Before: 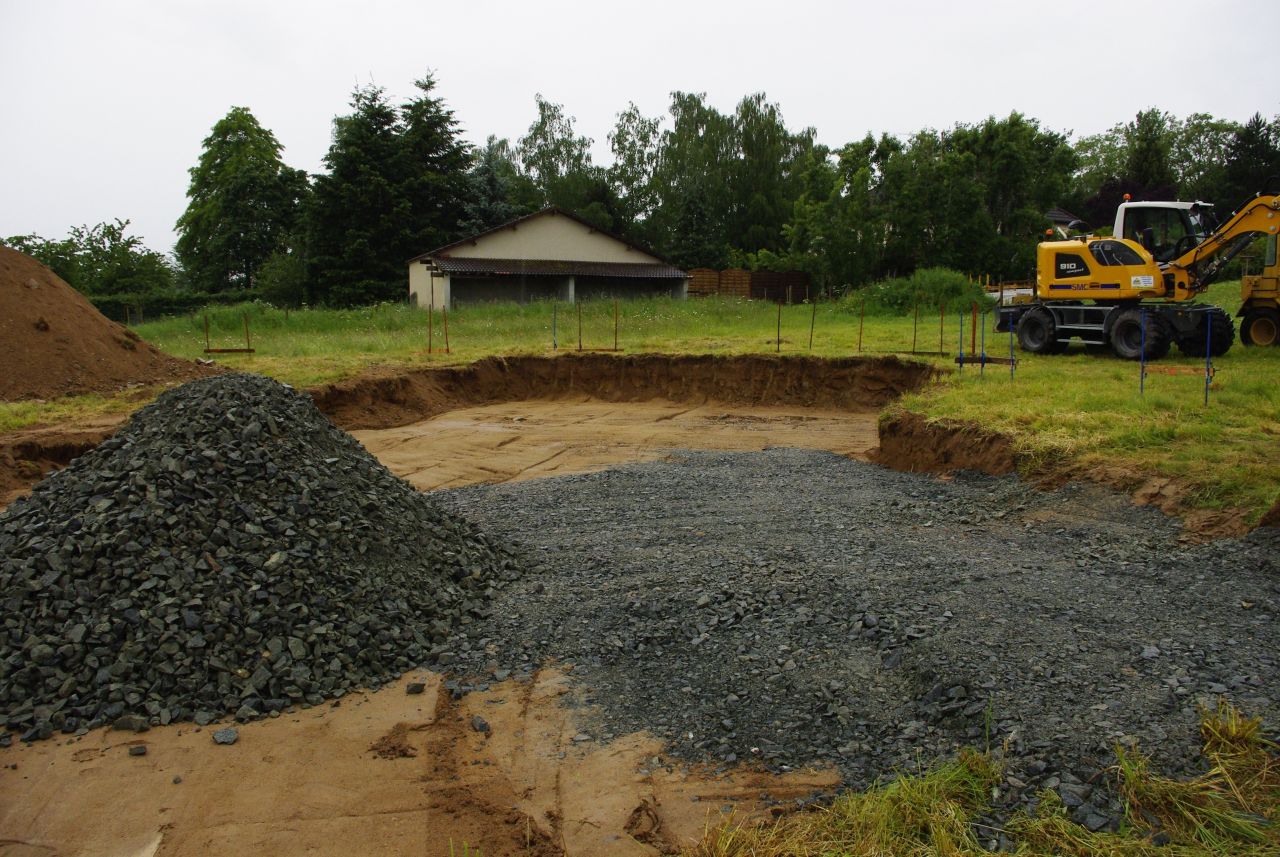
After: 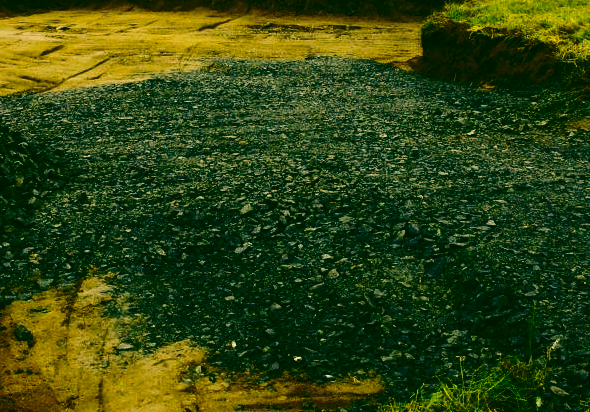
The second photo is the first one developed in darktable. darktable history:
contrast brightness saturation: contrast 0.396, brightness 0.101, saturation 0.209
color correction: highlights a* 5.7, highlights b* 33.52, shadows a* -25.16, shadows b* 3.8
crop: left 35.732%, top 45.687%, right 18.114%, bottom 6.135%
base curve: curves: ch0 [(0, 0) (0.073, 0.04) (0.157, 0.139) (0.492, 0.492) (0.758, 0.758) (1, 1)], preserve colors none
